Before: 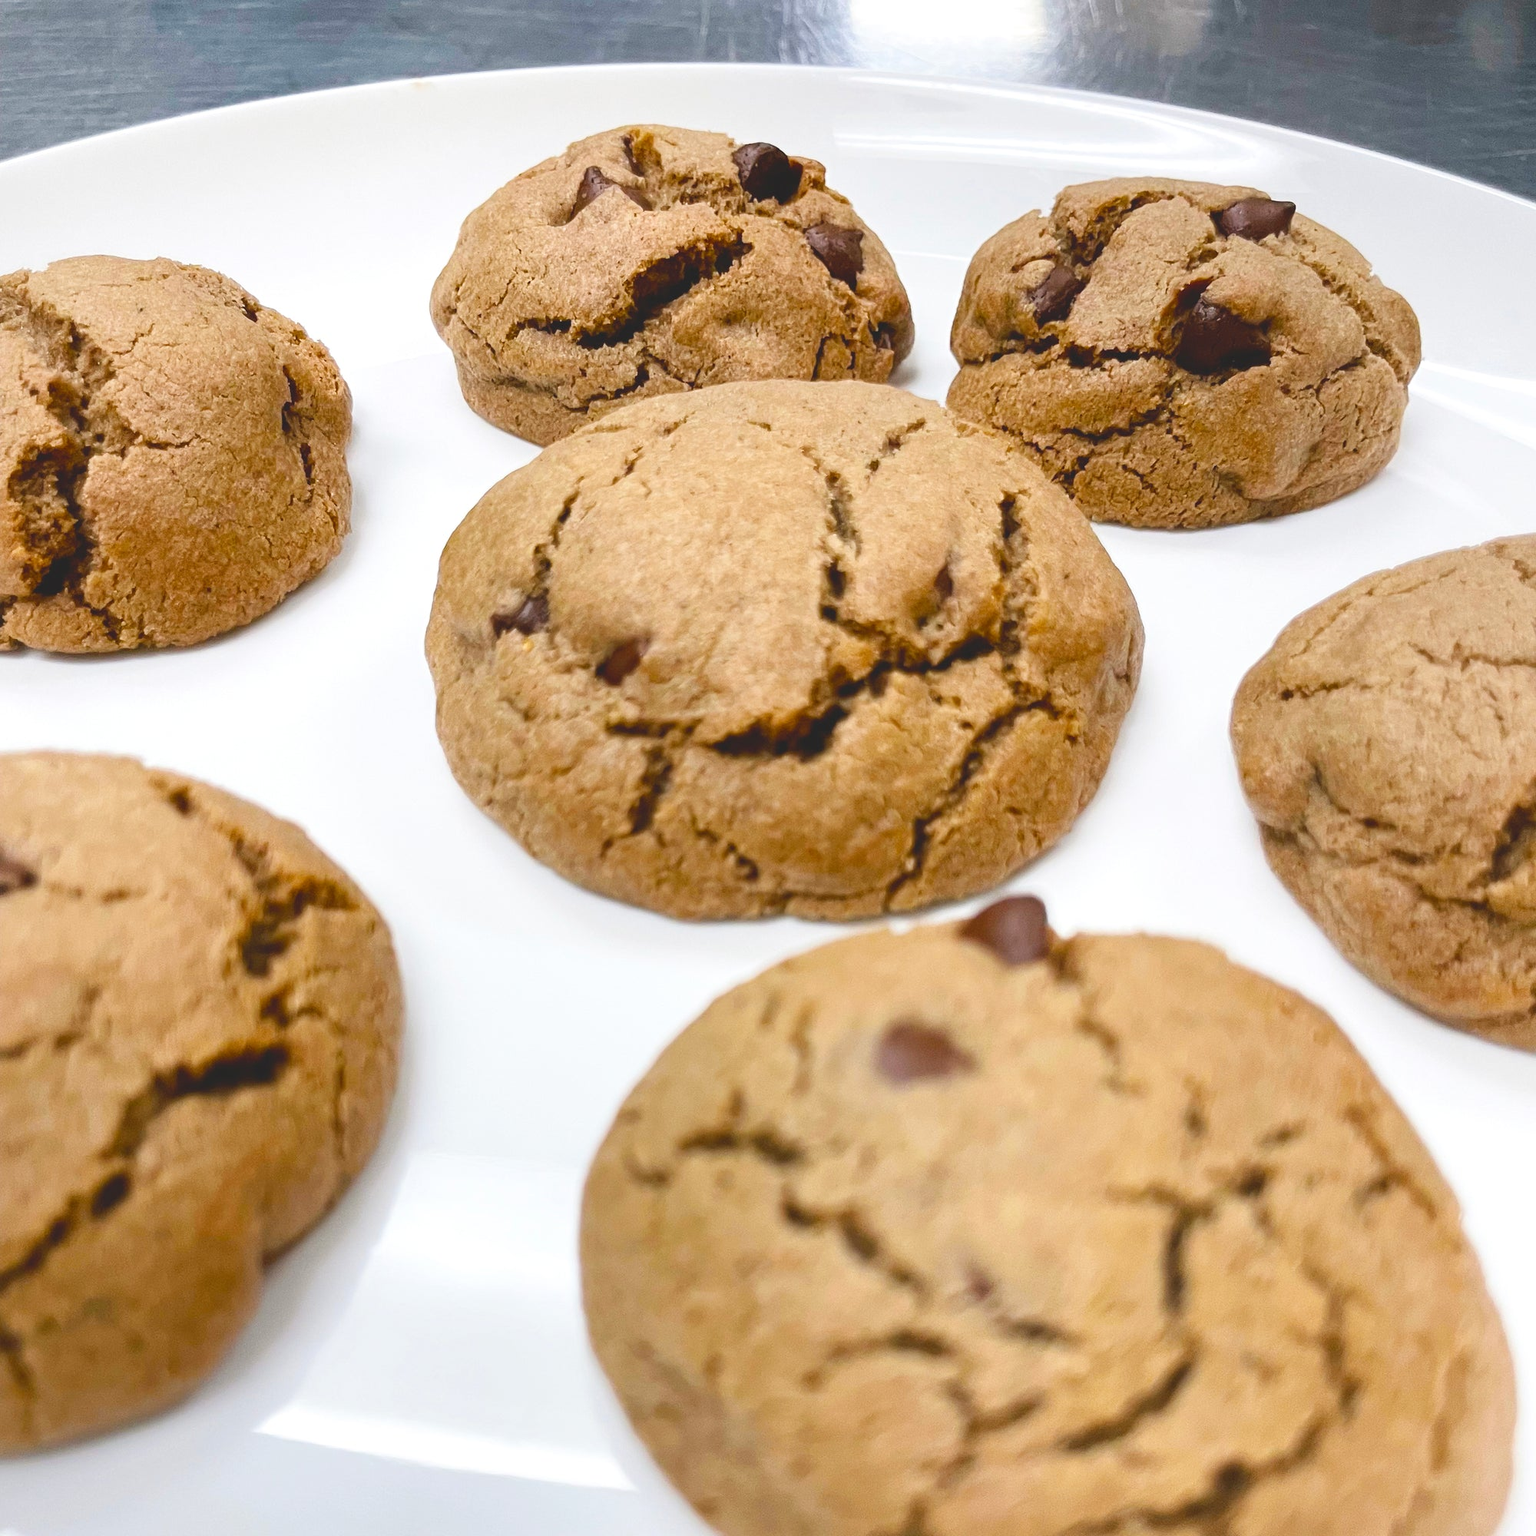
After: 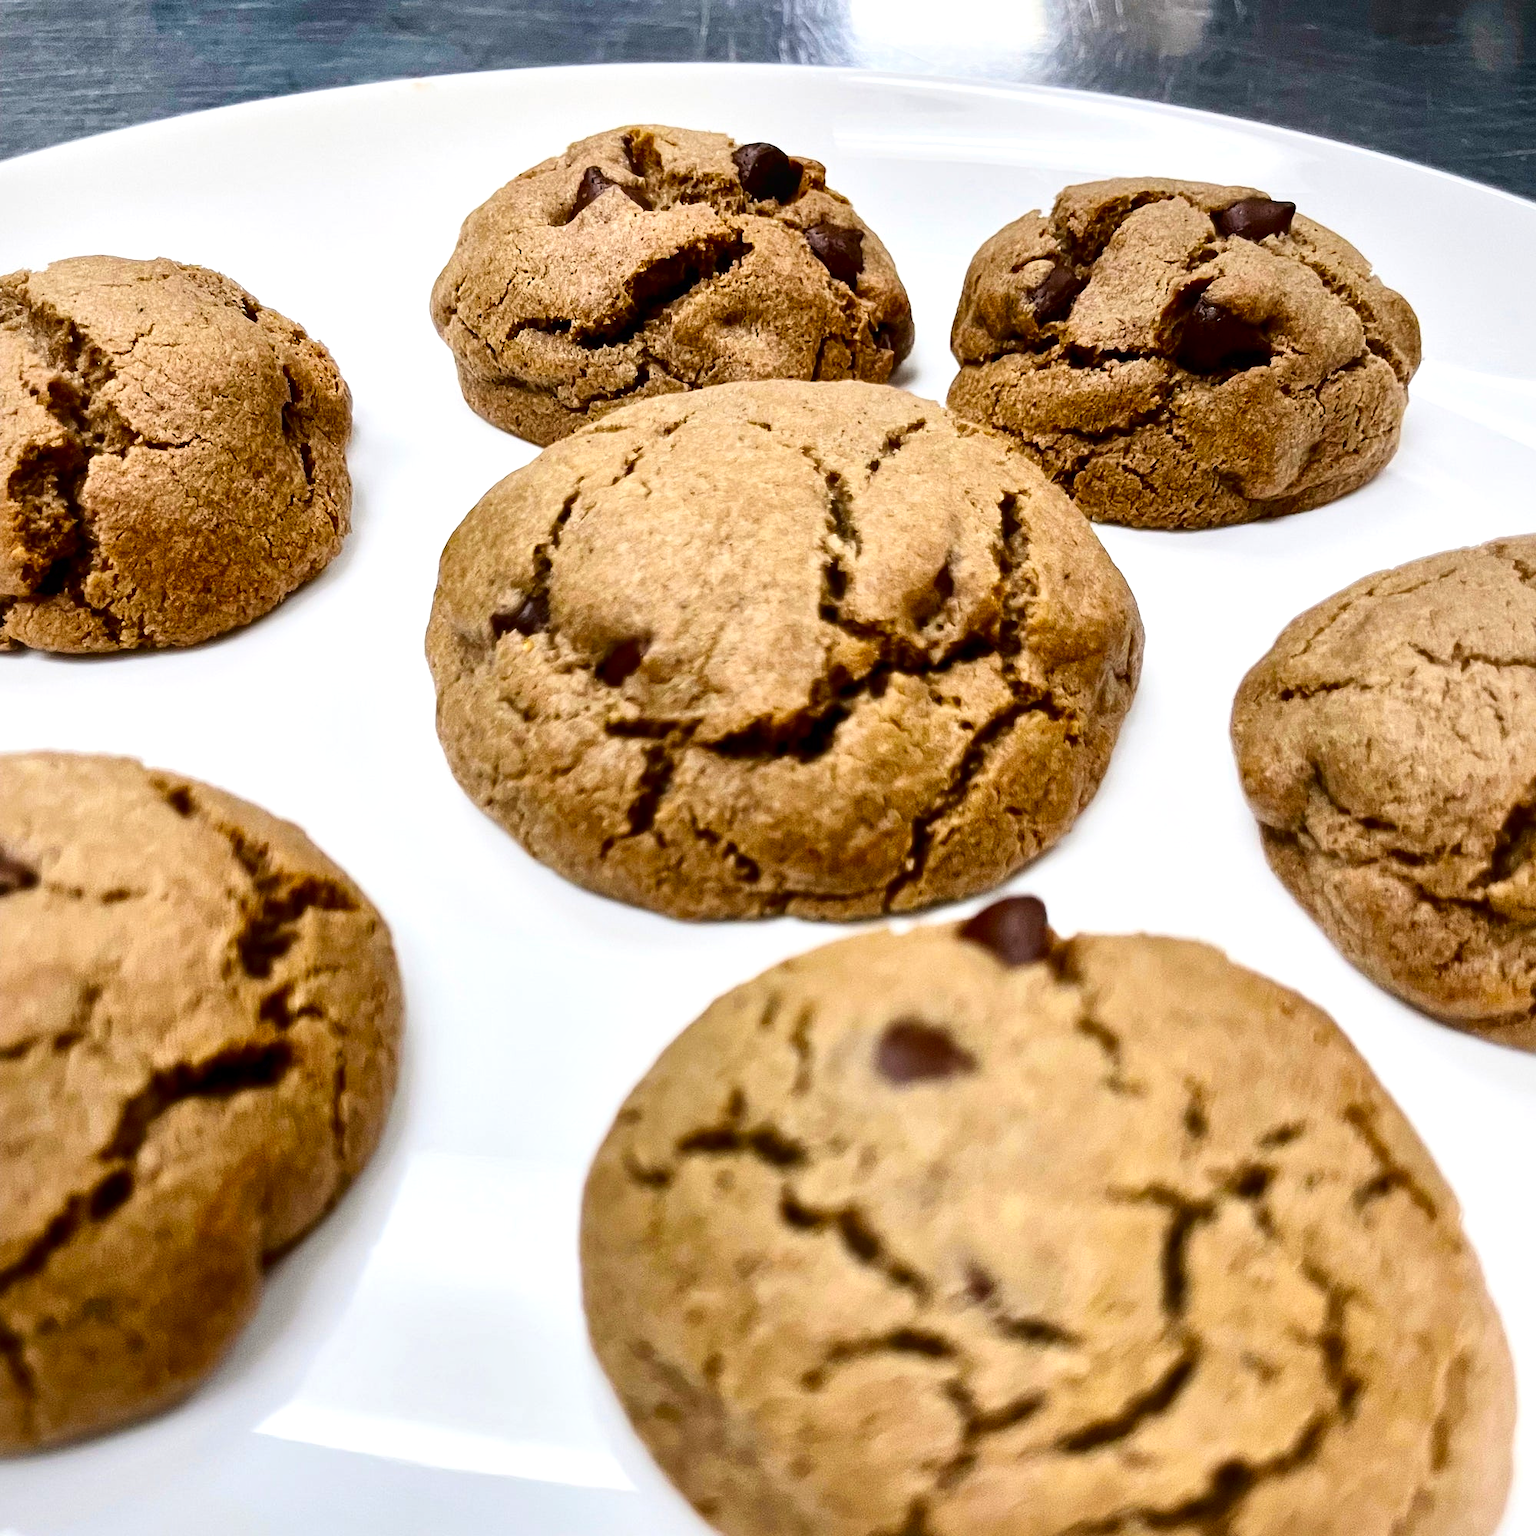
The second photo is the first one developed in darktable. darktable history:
color zones: curves: ch1 [(0, 0.469) (0.01, 0.469) (0.12, 0.446) (0.248, 0.469) (0.5, 0.5) (0.748, 0.5) (0.99, 0.469) (1, 0.469)]
contrast brightness saturation: contrast 0.22, brightness -0.19, saturation 0.24
local contrast: mode bilateral grid, contrast 25, coarseness 60, detail 151%, midtone range 0.2
